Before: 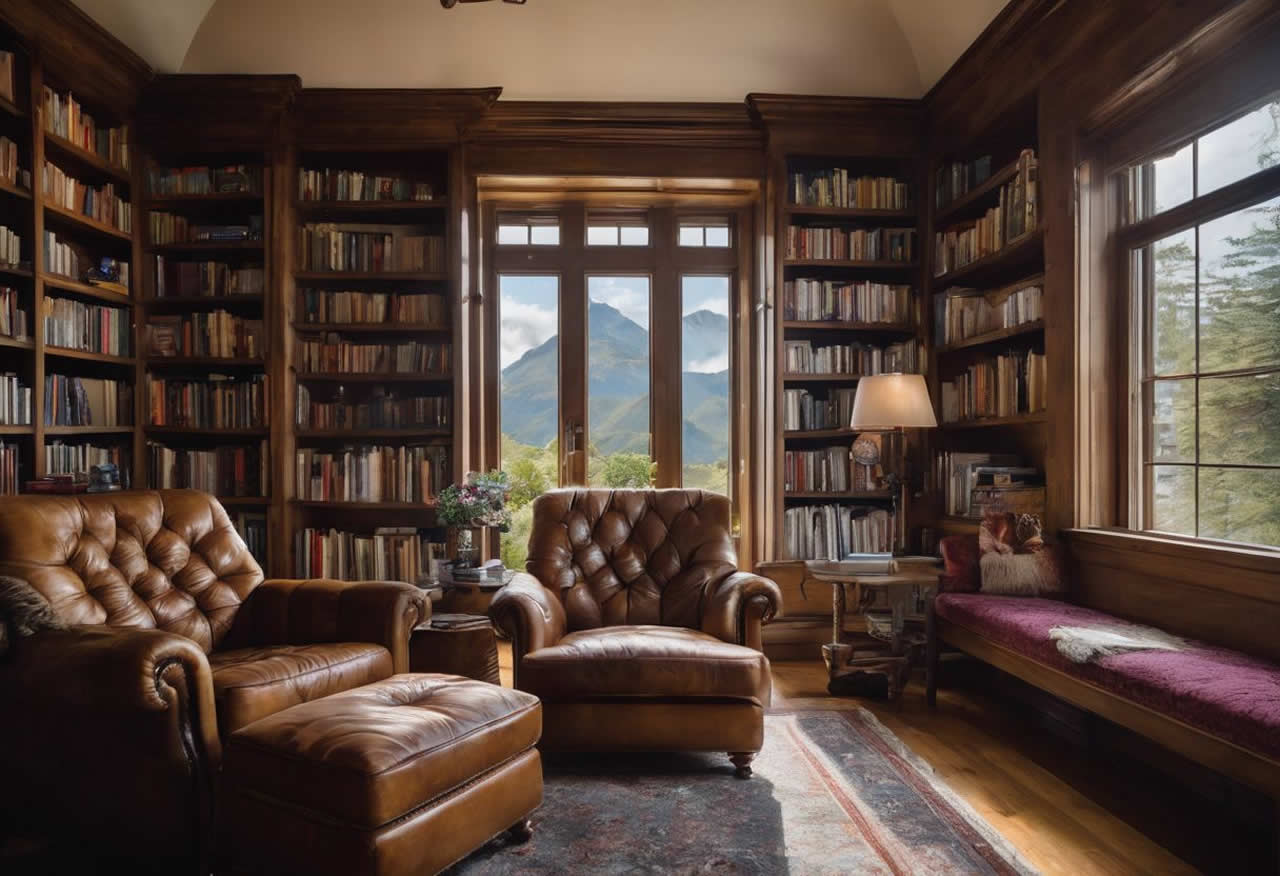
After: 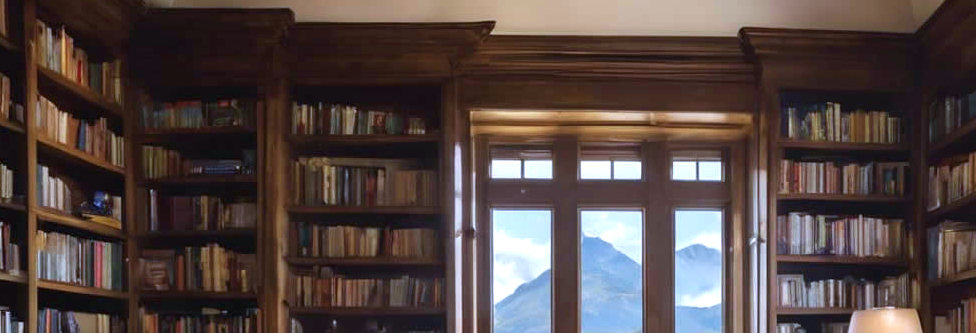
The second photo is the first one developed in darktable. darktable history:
white balance: red 0.926, green 1.003, blue 1.133
exposure: black level correction 0, exposure 0.5 EV, compensate exposure bias true, compensate highlight preservation false
crop: left 0.579%, top 7.627%, right 23.167%, bottom 54.275%
velvia: on, module defaults
